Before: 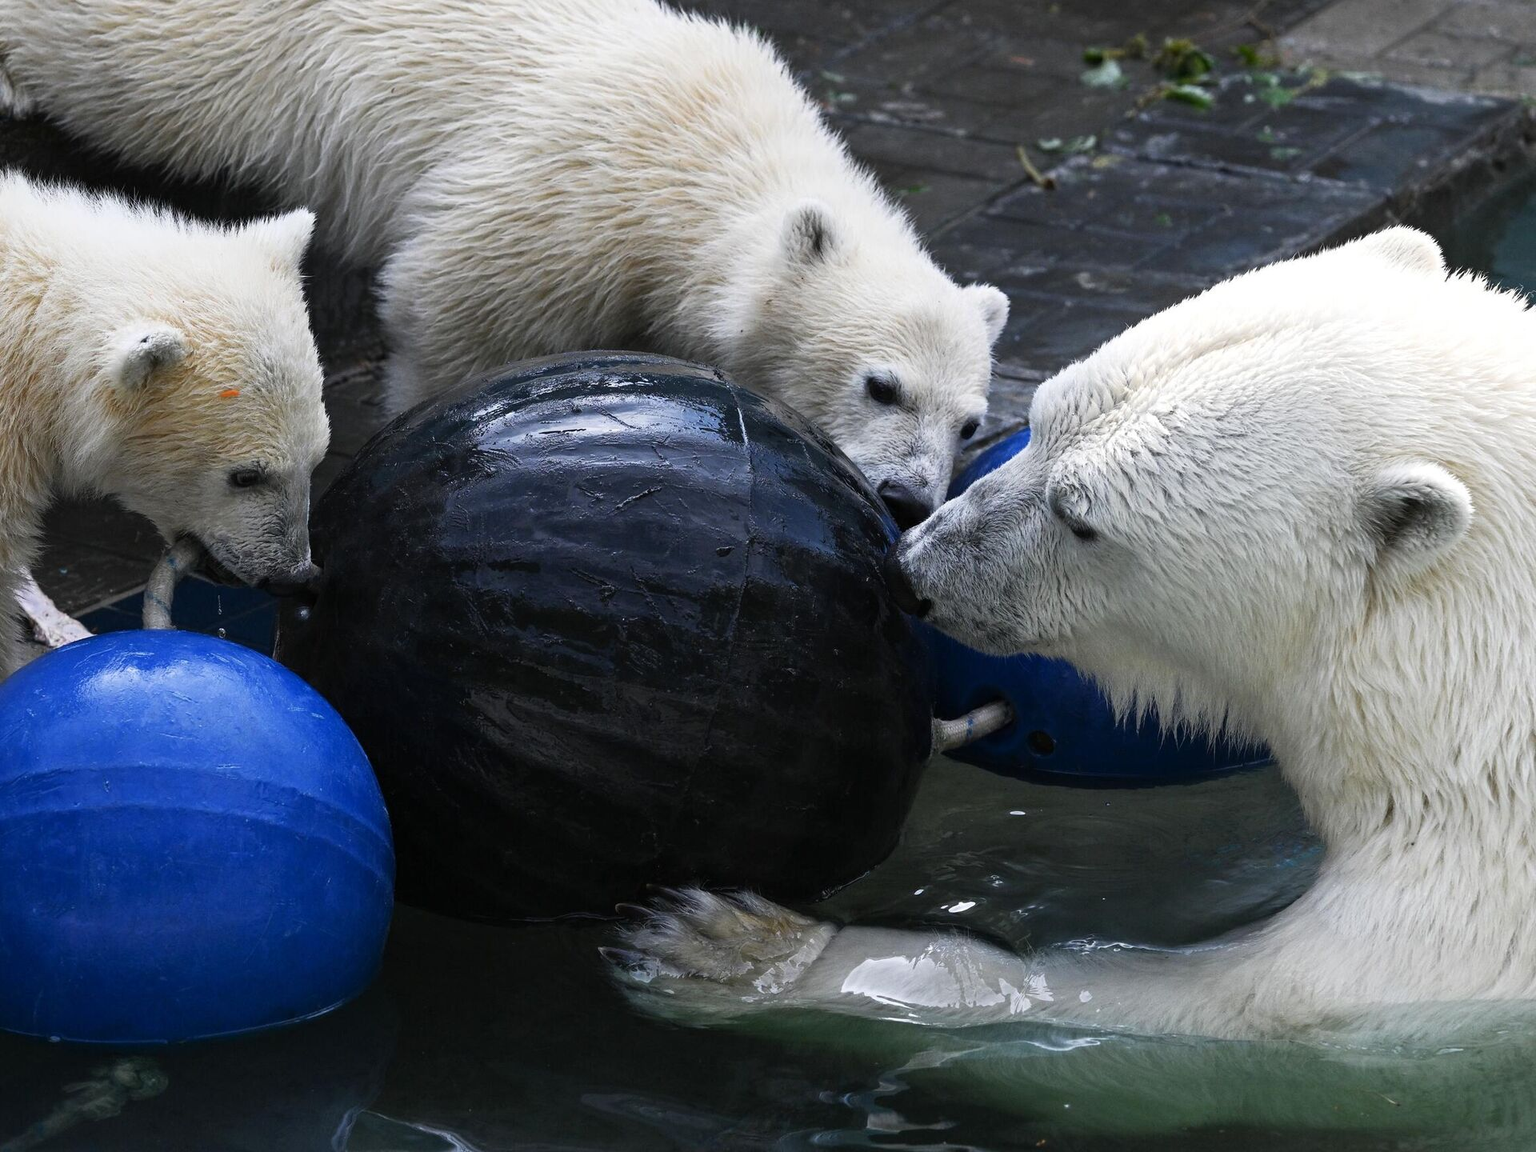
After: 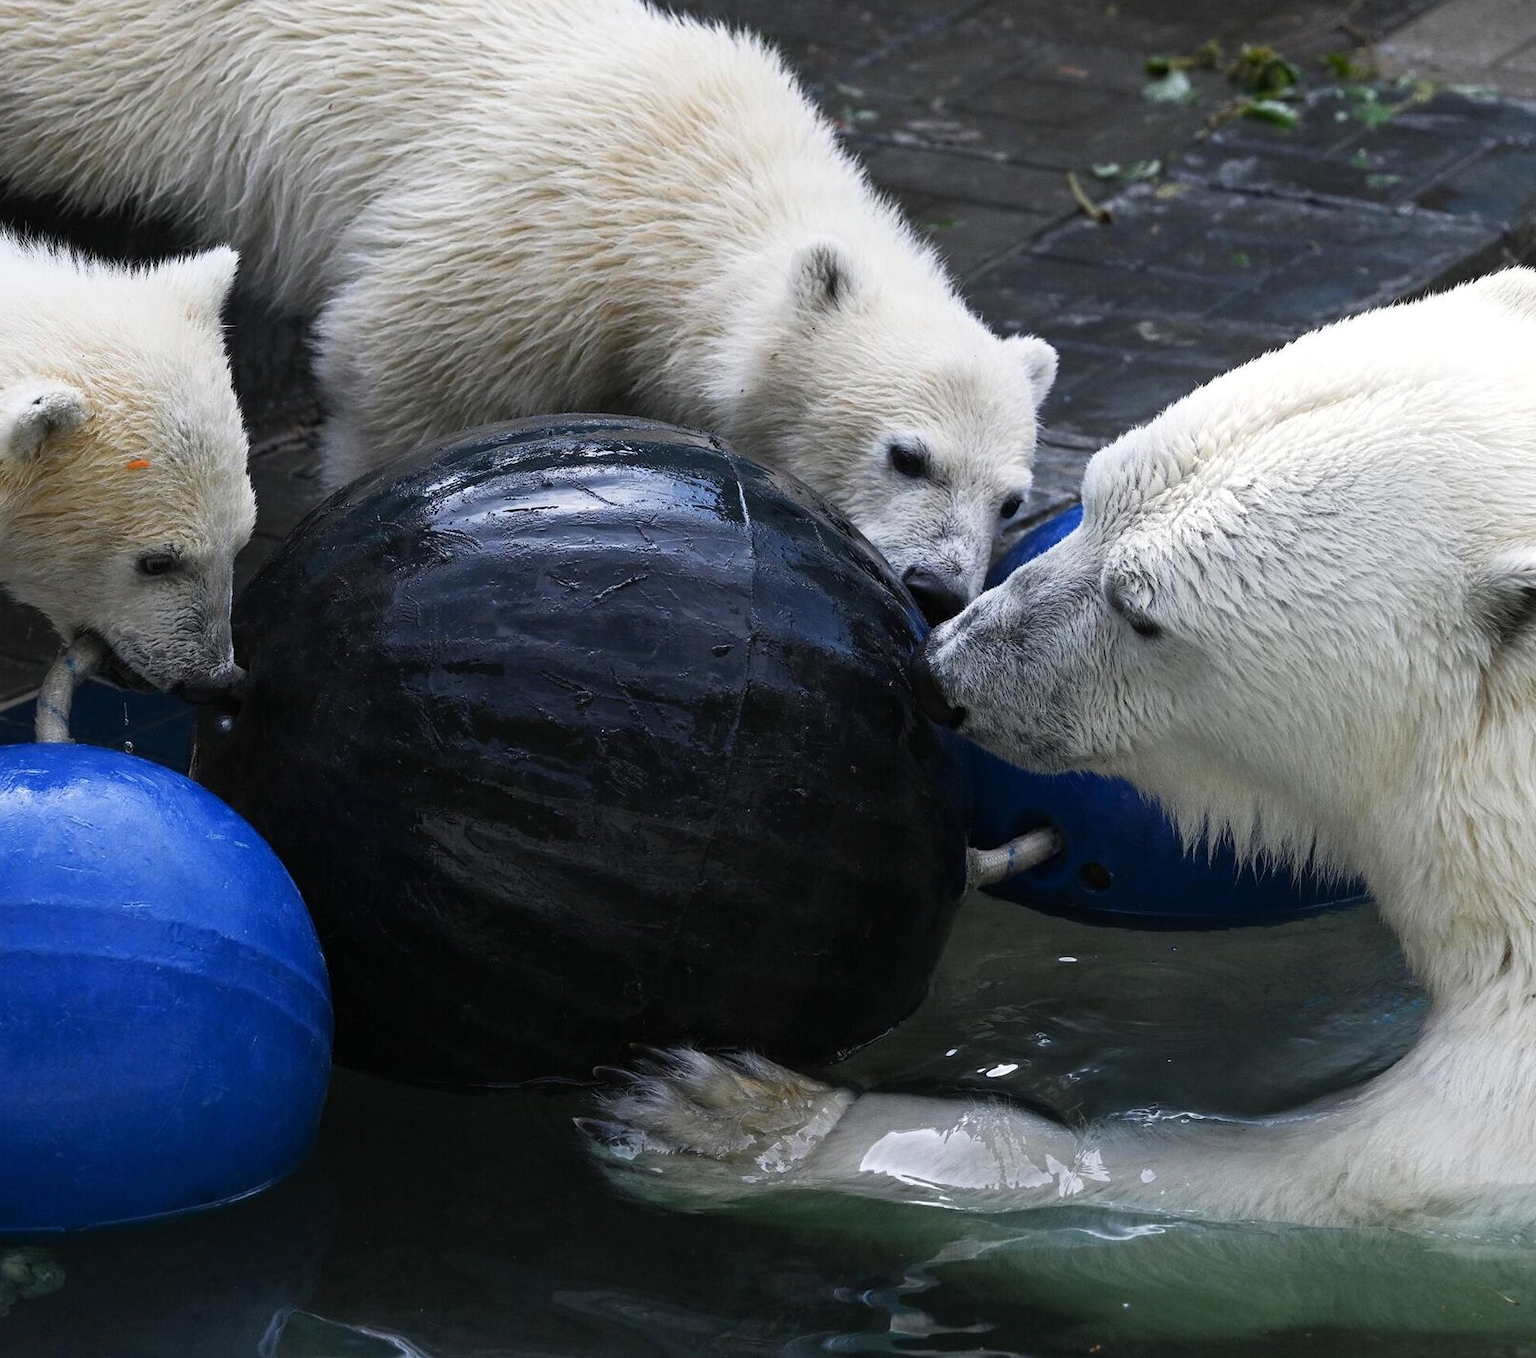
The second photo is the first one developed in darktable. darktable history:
crop: left 7.358%, right 7.868%
